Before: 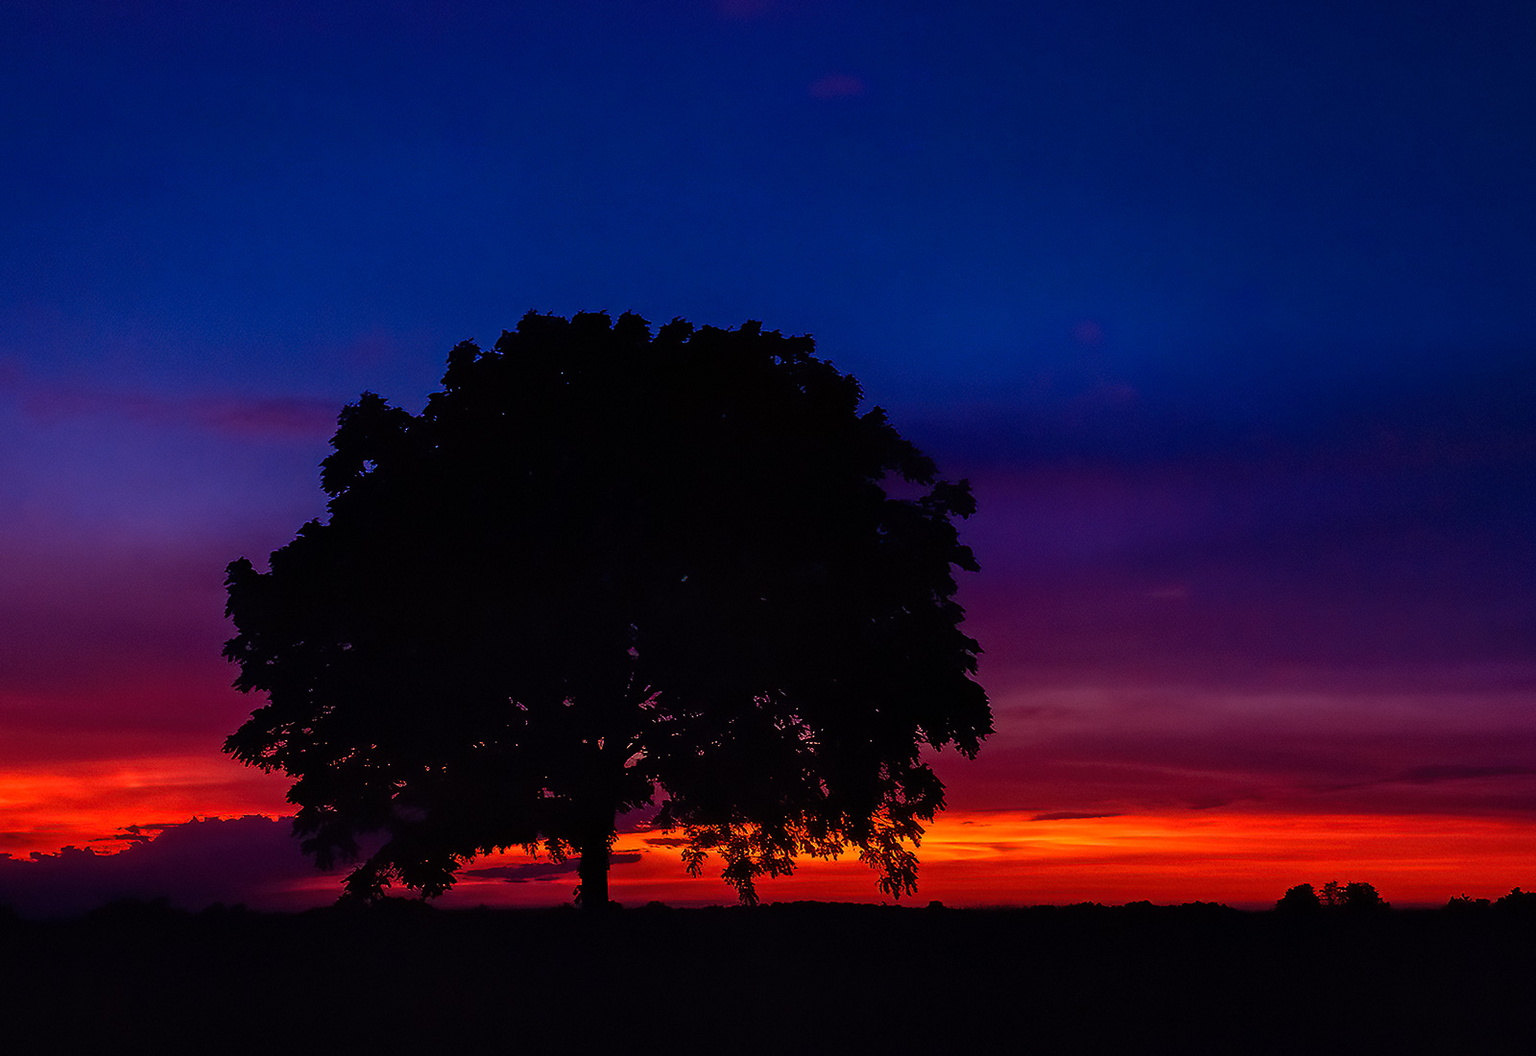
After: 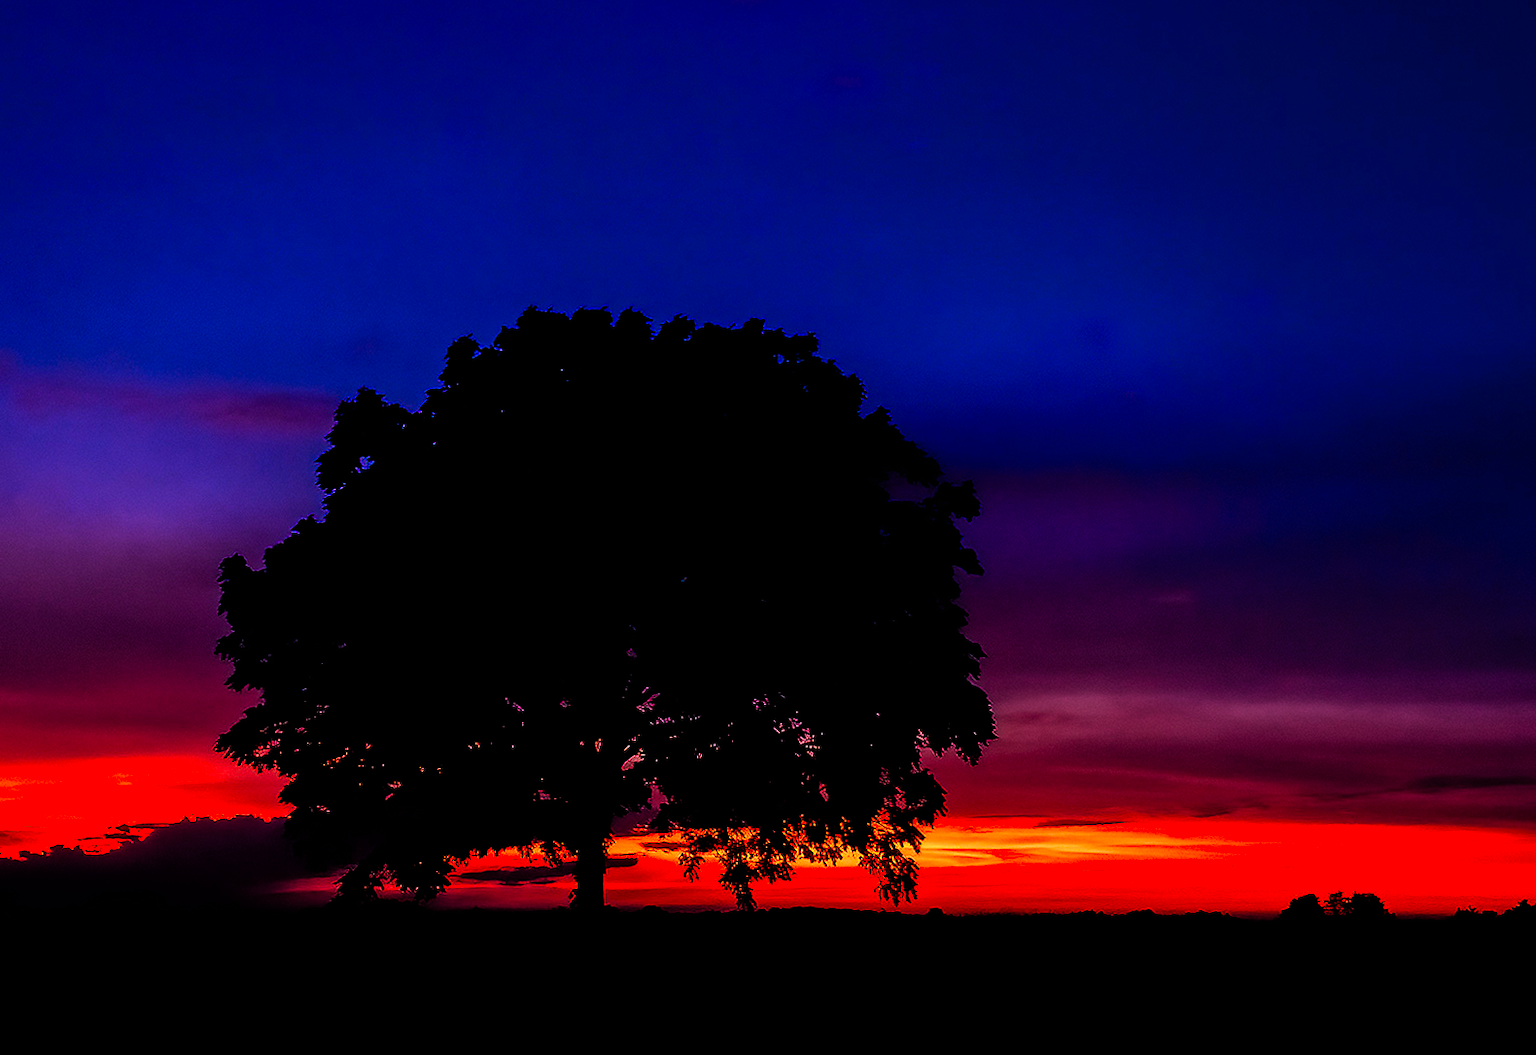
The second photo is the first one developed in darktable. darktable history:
filmic rgb: black relative exposure -5 EV, white relative exposure 3.5 EV, hardness 3.19, contrast 1.2, highlights saturation mix -50%
white balance: red 1.066, blue 1.119
vibrance: vibrance 100%
crop and rotate: angle -0.5°
color zones: curves: ch0 [(0.099, 0.624) (0.257, 0.596) (0.384, 0.376) (0.529, 0.492) (0.697, 0.564) (0.768, 0.532) (0.908, 0.644)]; ch1 [(0.112, 0.564) (0.254, 0.612) (0.432, 0.676) (0.592, 0.456) (0.743, 0.684) (0.888, 0.536)]; ch2 [(0.25, 0.5) (0.469, 0.36) (0.75, 0.5)]
